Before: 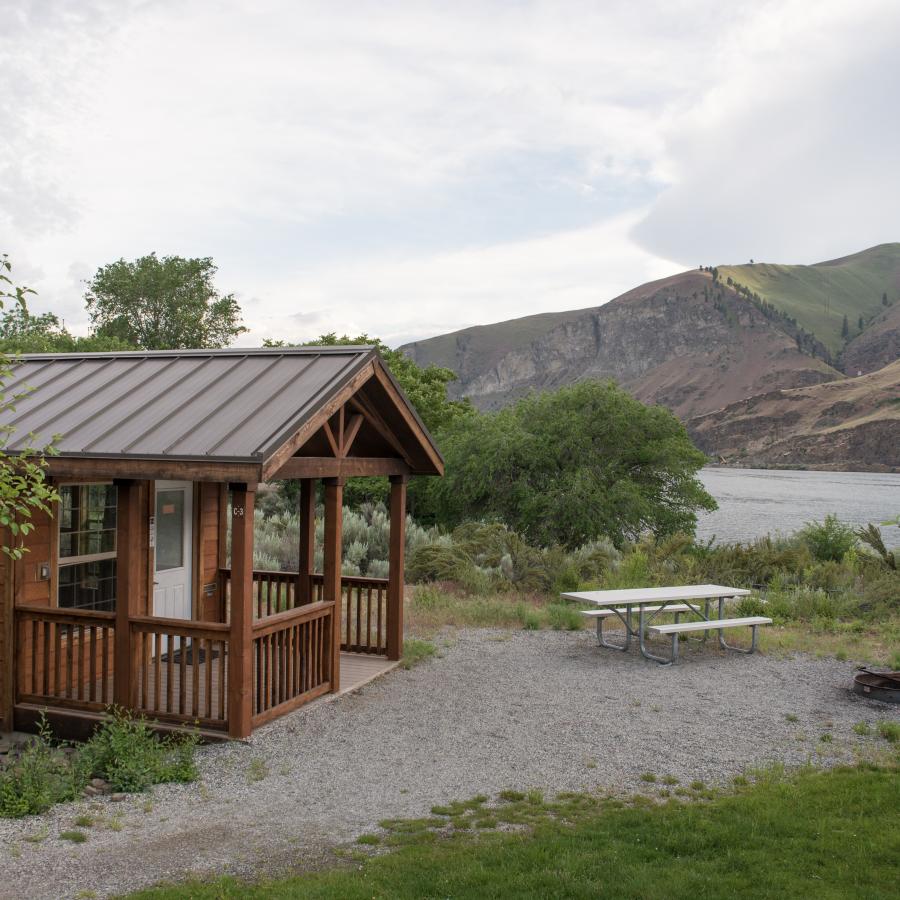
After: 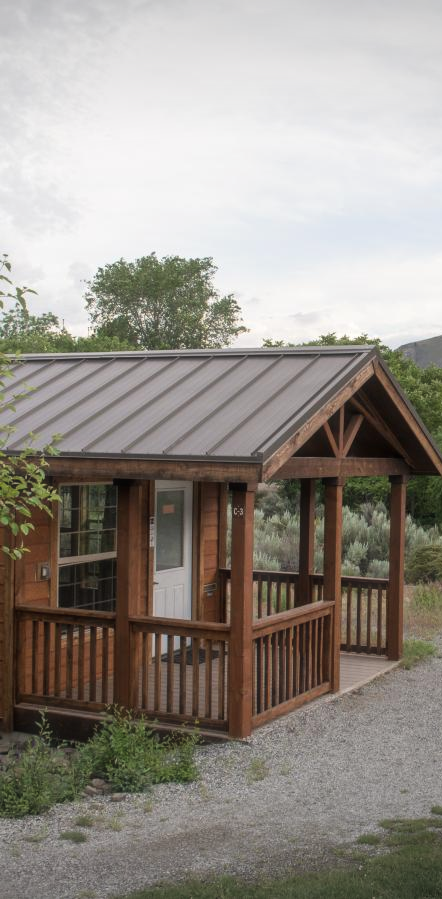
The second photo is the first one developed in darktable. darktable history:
vignetting: fall-off start 100%, brightness -0.282, width/height ratio 1.31
haze removal: strength -0.09, adaptive false
crop and rotate: left 0%, top 0%, right 50.845%
